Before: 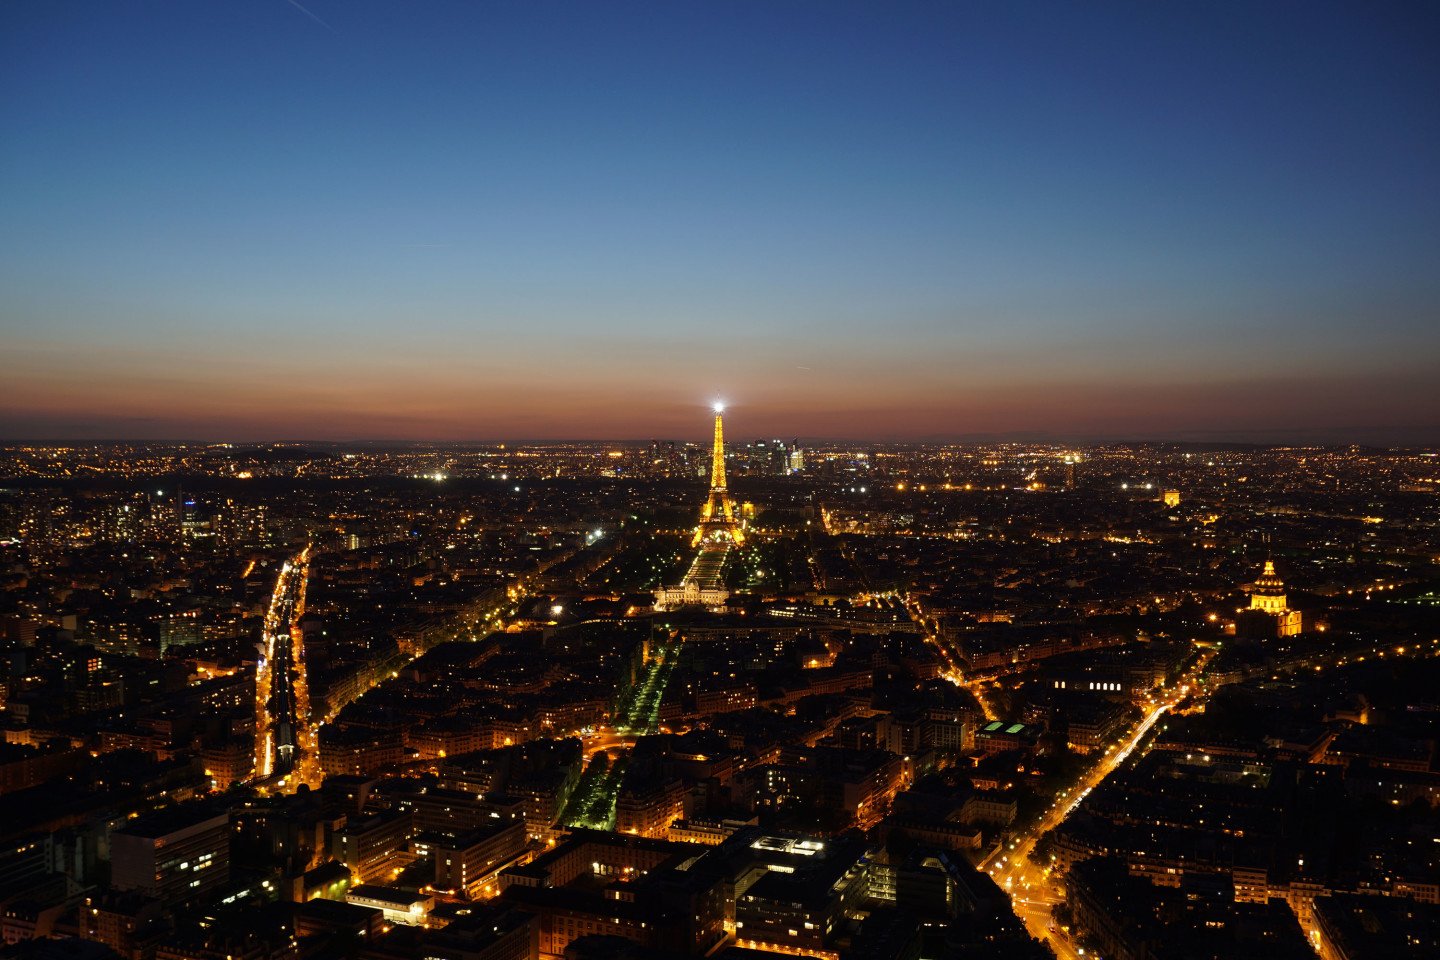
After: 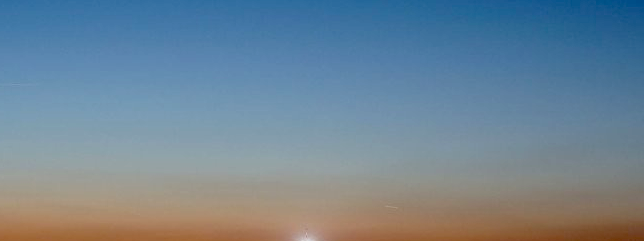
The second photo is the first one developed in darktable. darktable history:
color correction: saturation 0.98
base curve: curves: ch0 [(0, 0) (0.472, 0.508) (1, 1)]
crop: left 28.64%, top 16.832%, right 26.637%, bottom 58.055%
exposure: black level correction 0.056, exposure -0.039 EV, compensate highlight preservation false
